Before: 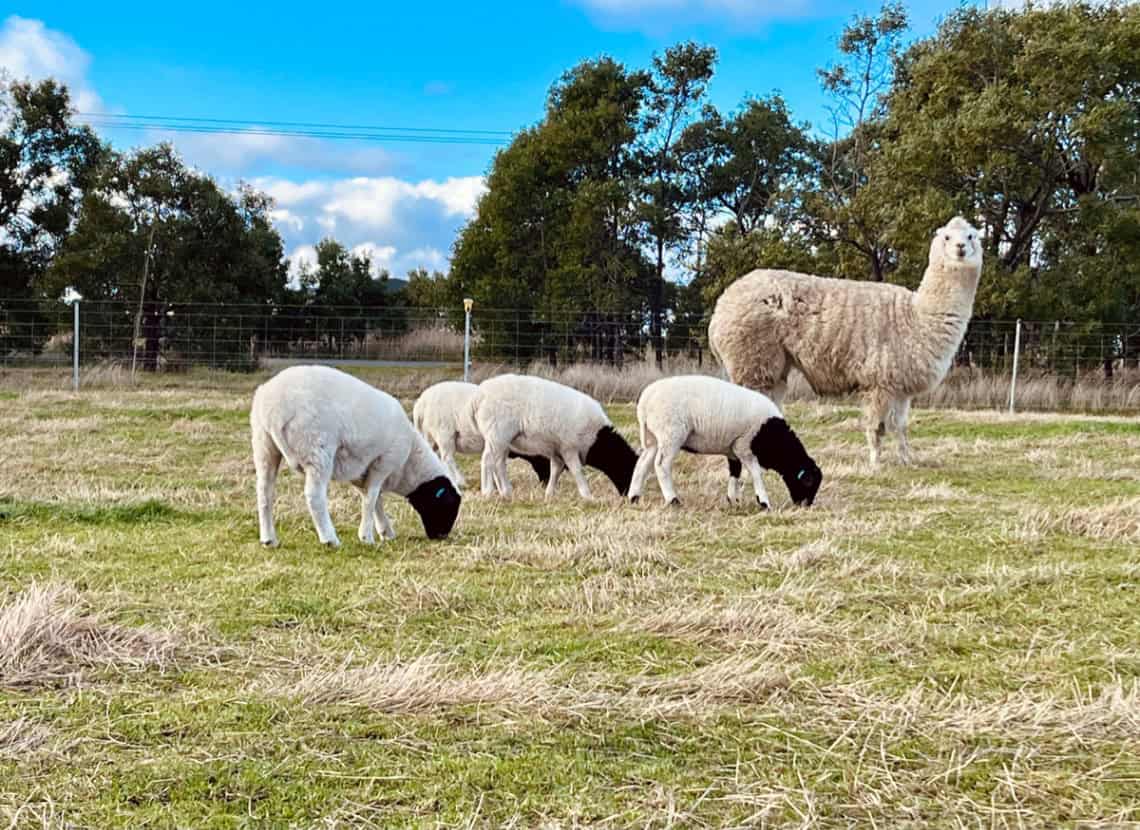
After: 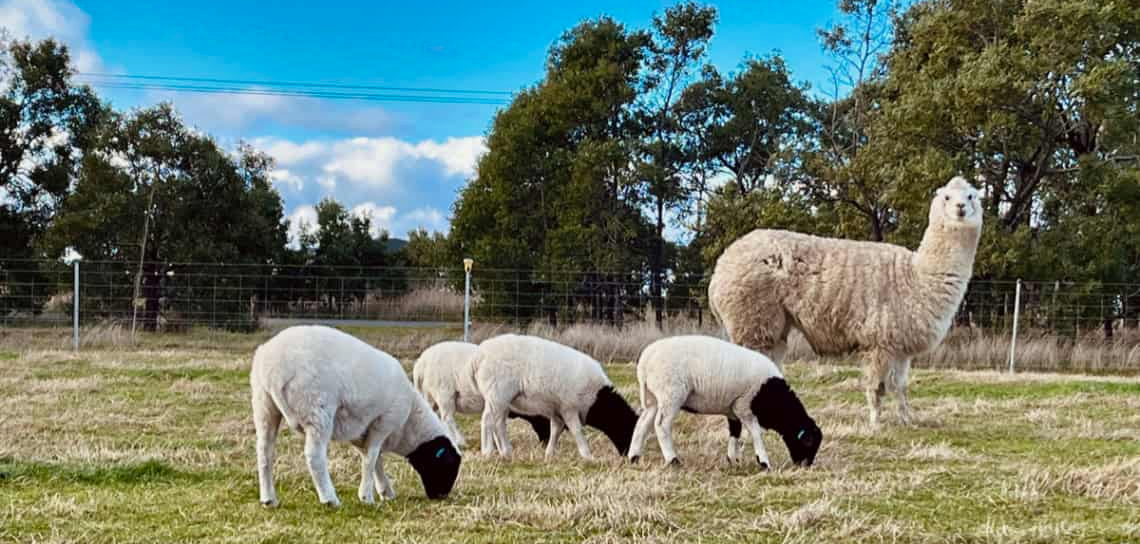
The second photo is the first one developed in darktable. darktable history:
crop and rotate: top 4.848%, bottom 29.503%
shadows and highlights: white point adjustment -3.64, highlights -63.34, highlights color adjustment 42%, soften with gaussian
